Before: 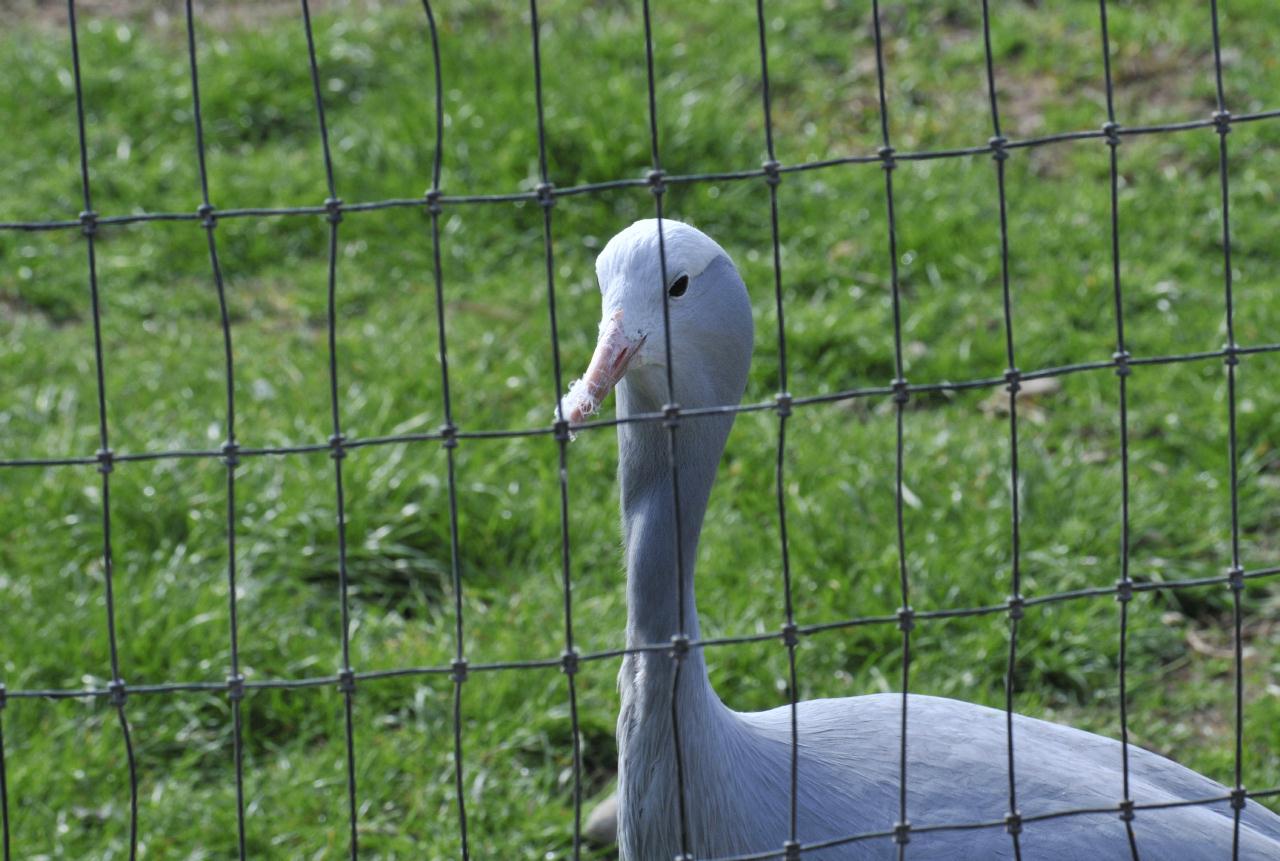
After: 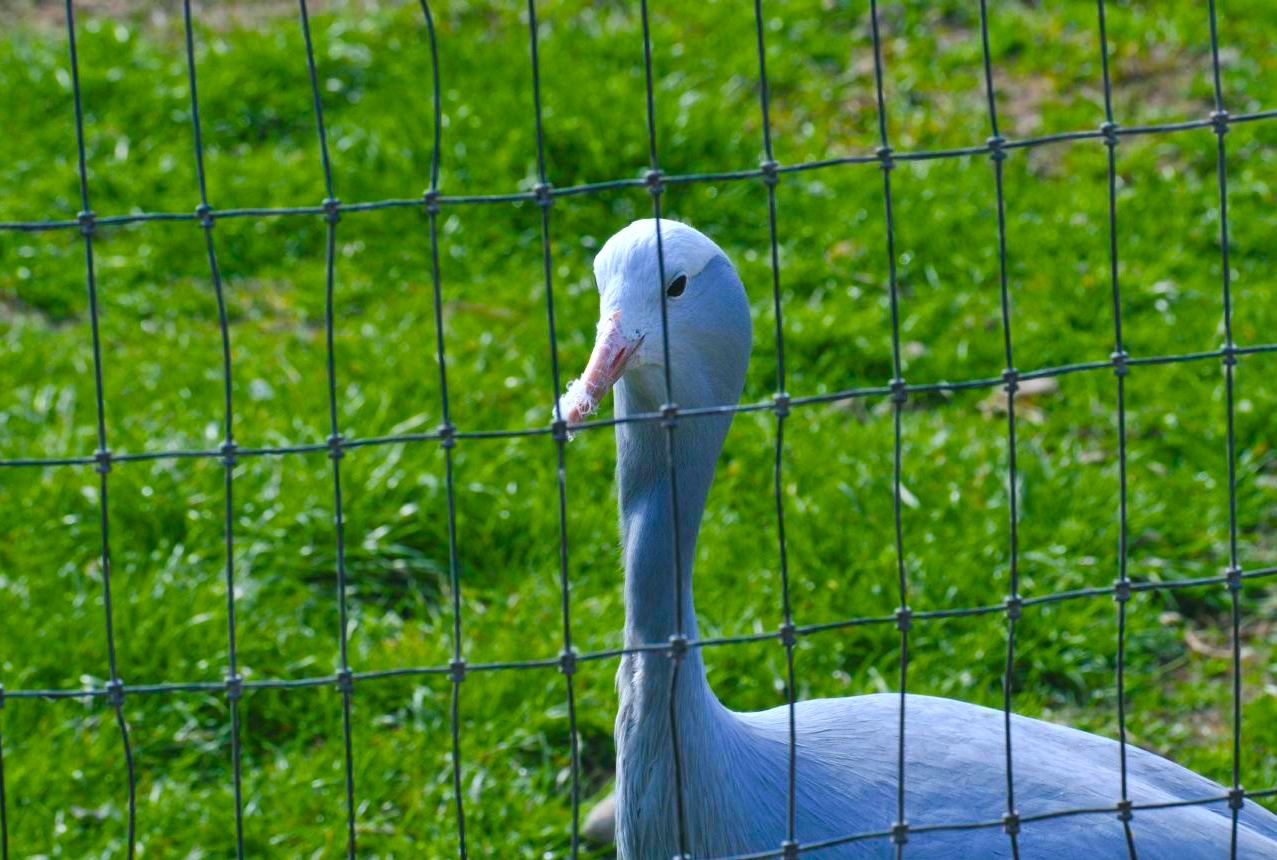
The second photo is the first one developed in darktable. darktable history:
crop and rotate: left 0.158%, bottom 0%
shadows and highlights: radius 331.31, shadows 54.98, highlights -99.74, compress 94.2%, soften with gaussian
color balance rgb: shadows lift › luminance -7.433%, shadows lift › chroma 2.115%, shadows lift › hue 167.61°, global offset › luminance 0.484%, global offset › hue 172°, perceptual saturation grading › global saturation 36.019%, perceptual saturation grading › shadows 36.048%, perceptual brilliance grading › highlights 2.982%, global vibrance 43.021%
